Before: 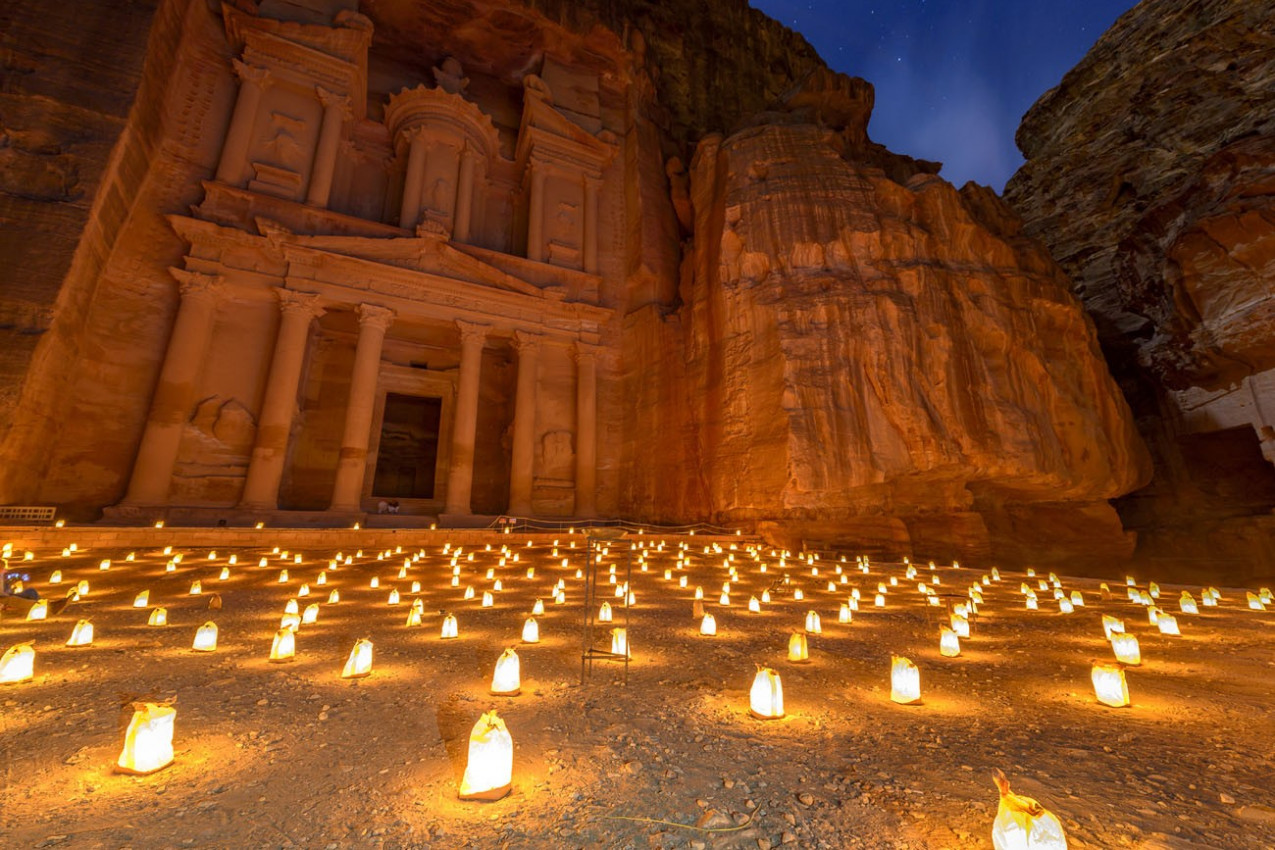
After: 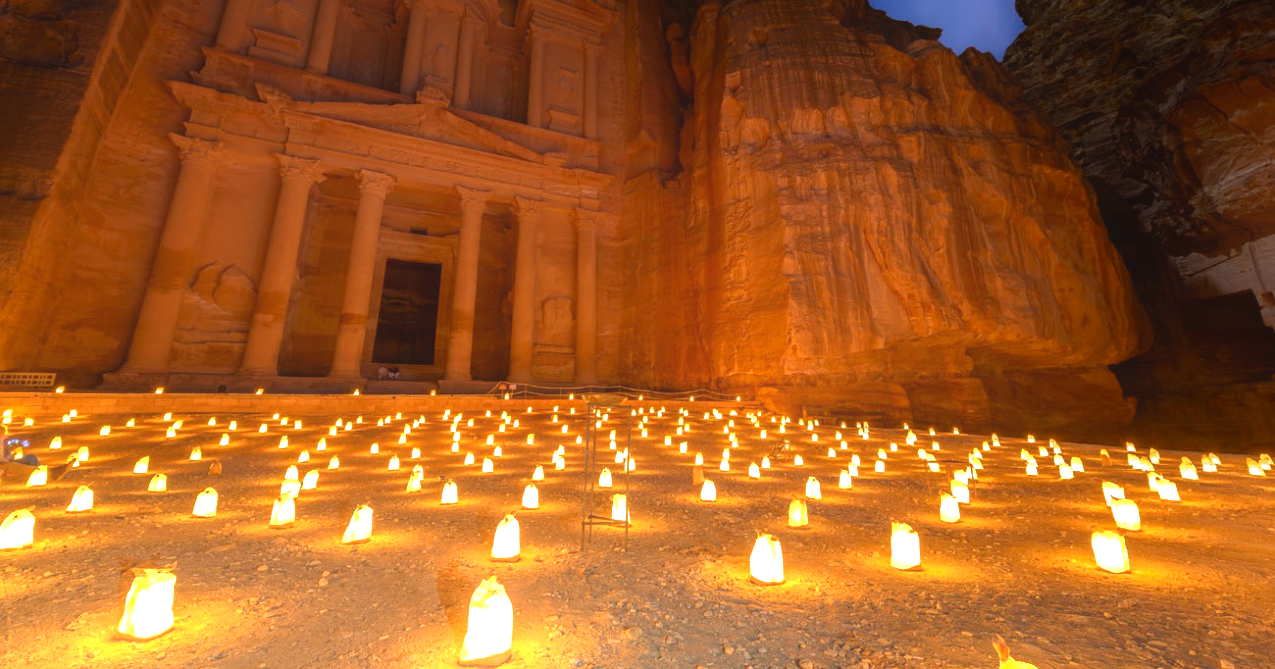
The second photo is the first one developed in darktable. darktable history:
contrast equalizer: y [[0.6 ×6], [0.55 ×6], [0 ×6], [0 ×6], [0 ×6]], mix -0.985
crop and rotate: top 15.841%, bottom 5.434%
tone equalizer: -8 EV -1.11 EV, -7 EV -0.982 EV, -6 EV -0.842 EV, -5 EV -0.541 EV, -3 EV 0.544 EV, -2 EV 0.867 EV, -1 EV 0.992 EV, +0 EV 1.07 EV
